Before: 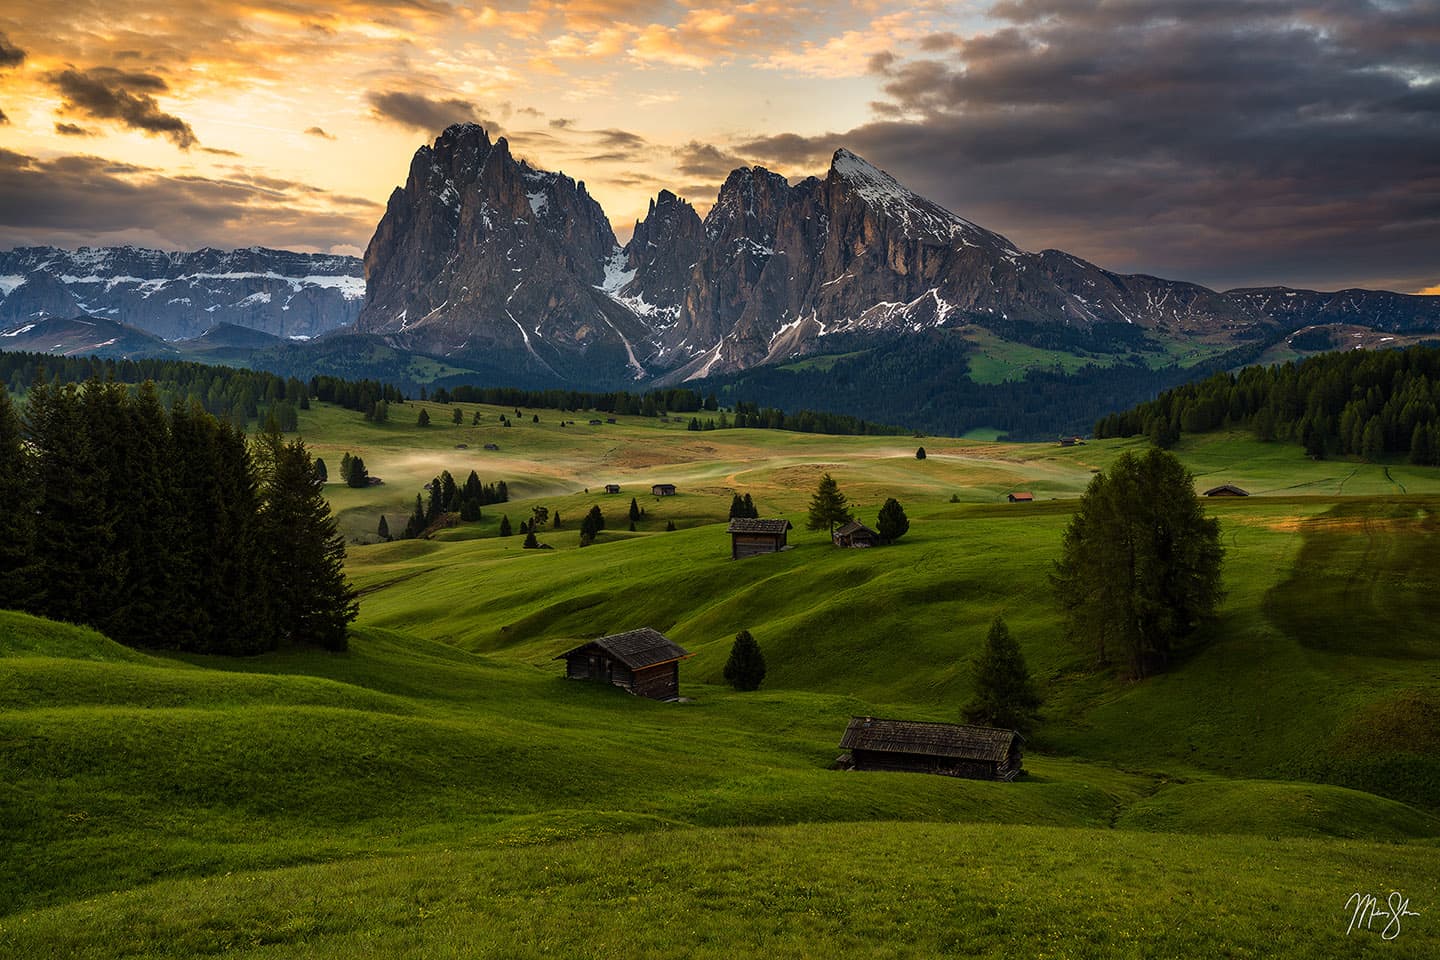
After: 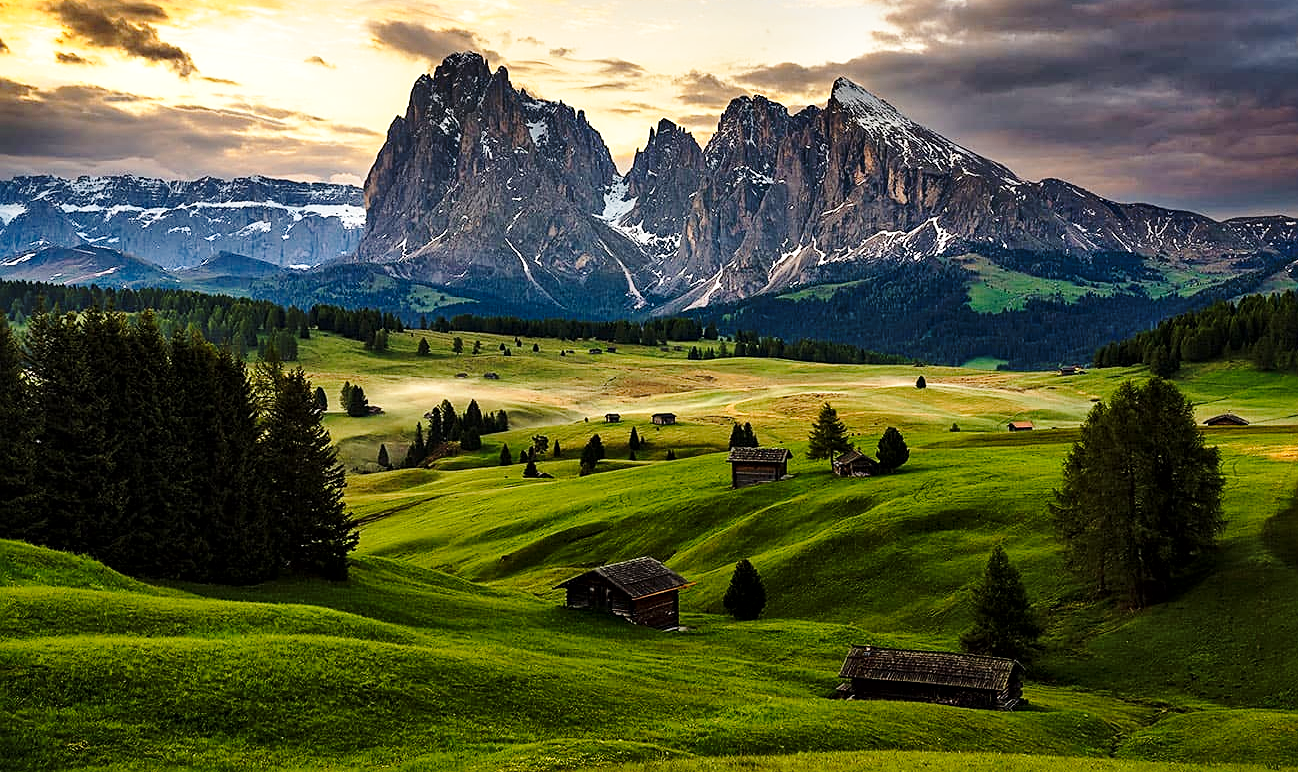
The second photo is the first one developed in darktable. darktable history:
local contrast: mode bilateral grid, contrast 20, coarseness 51, detail 132%, midtone range 0.2
sharpen: on, module defaults
crop: top 7.425%, right 9.797%, bottom 12.086%
base curve: curves: ch0 [(0, 0) (0.028, 0.03) (0.121, 0.232) (0.46, 0.748) (0.859, 0.968) (1, 1)], preserve colors none
